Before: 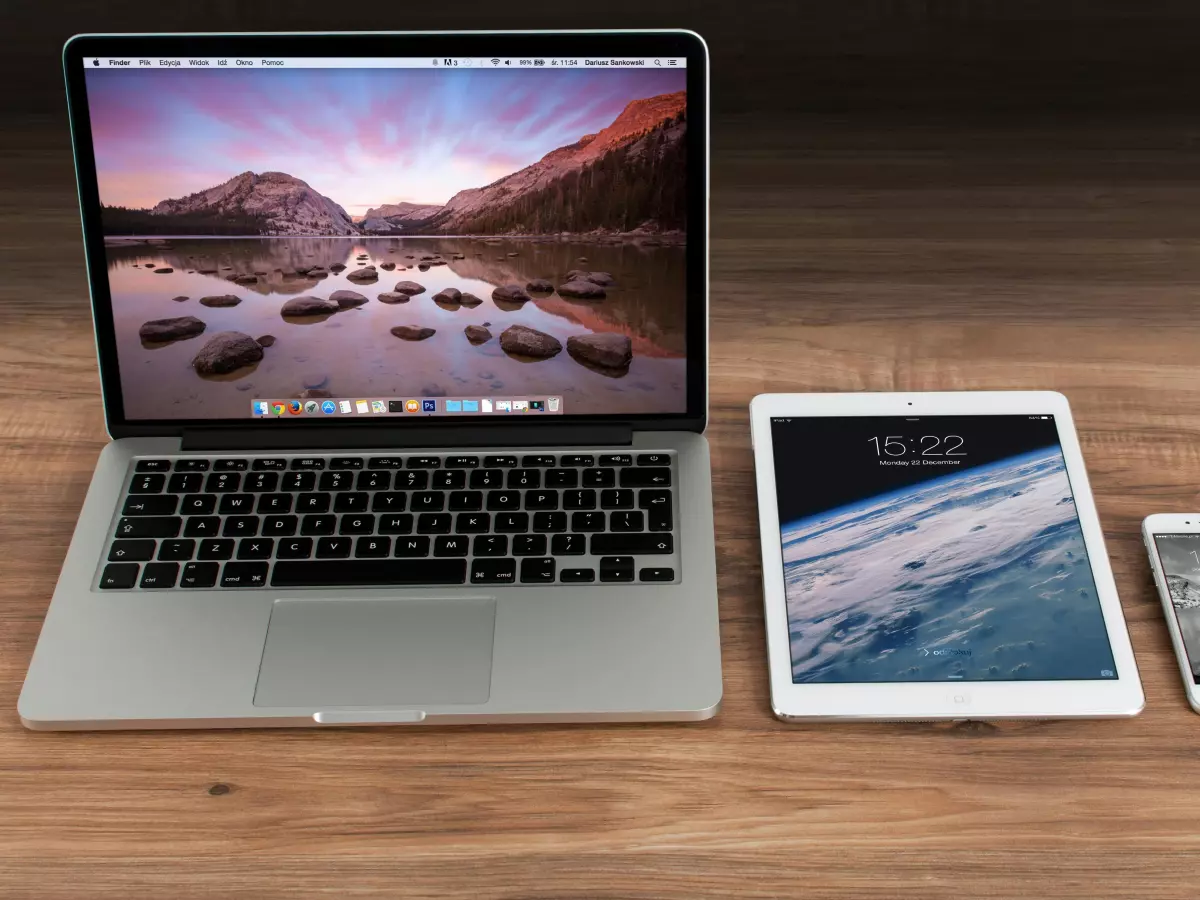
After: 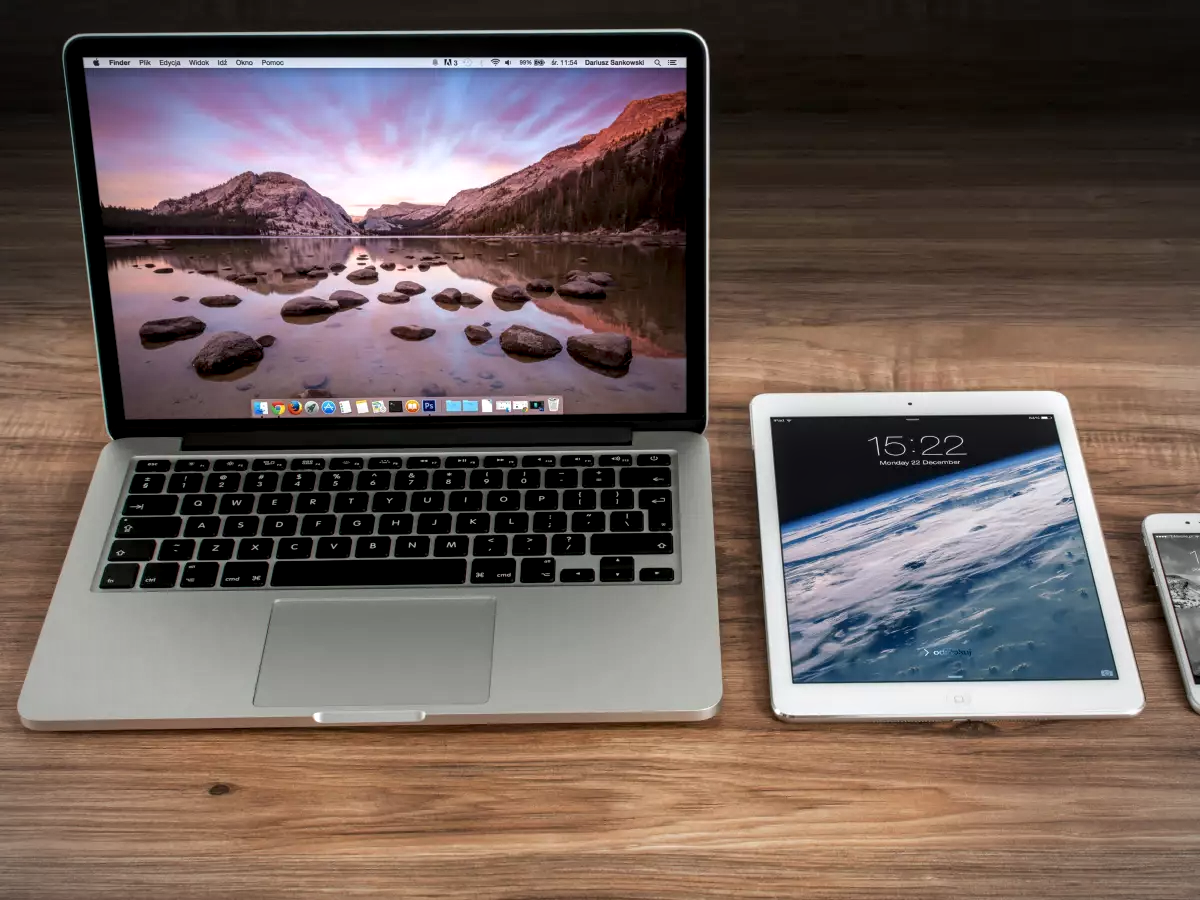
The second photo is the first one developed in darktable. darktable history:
local contrast: detail 142%
vignetting: unbound false
